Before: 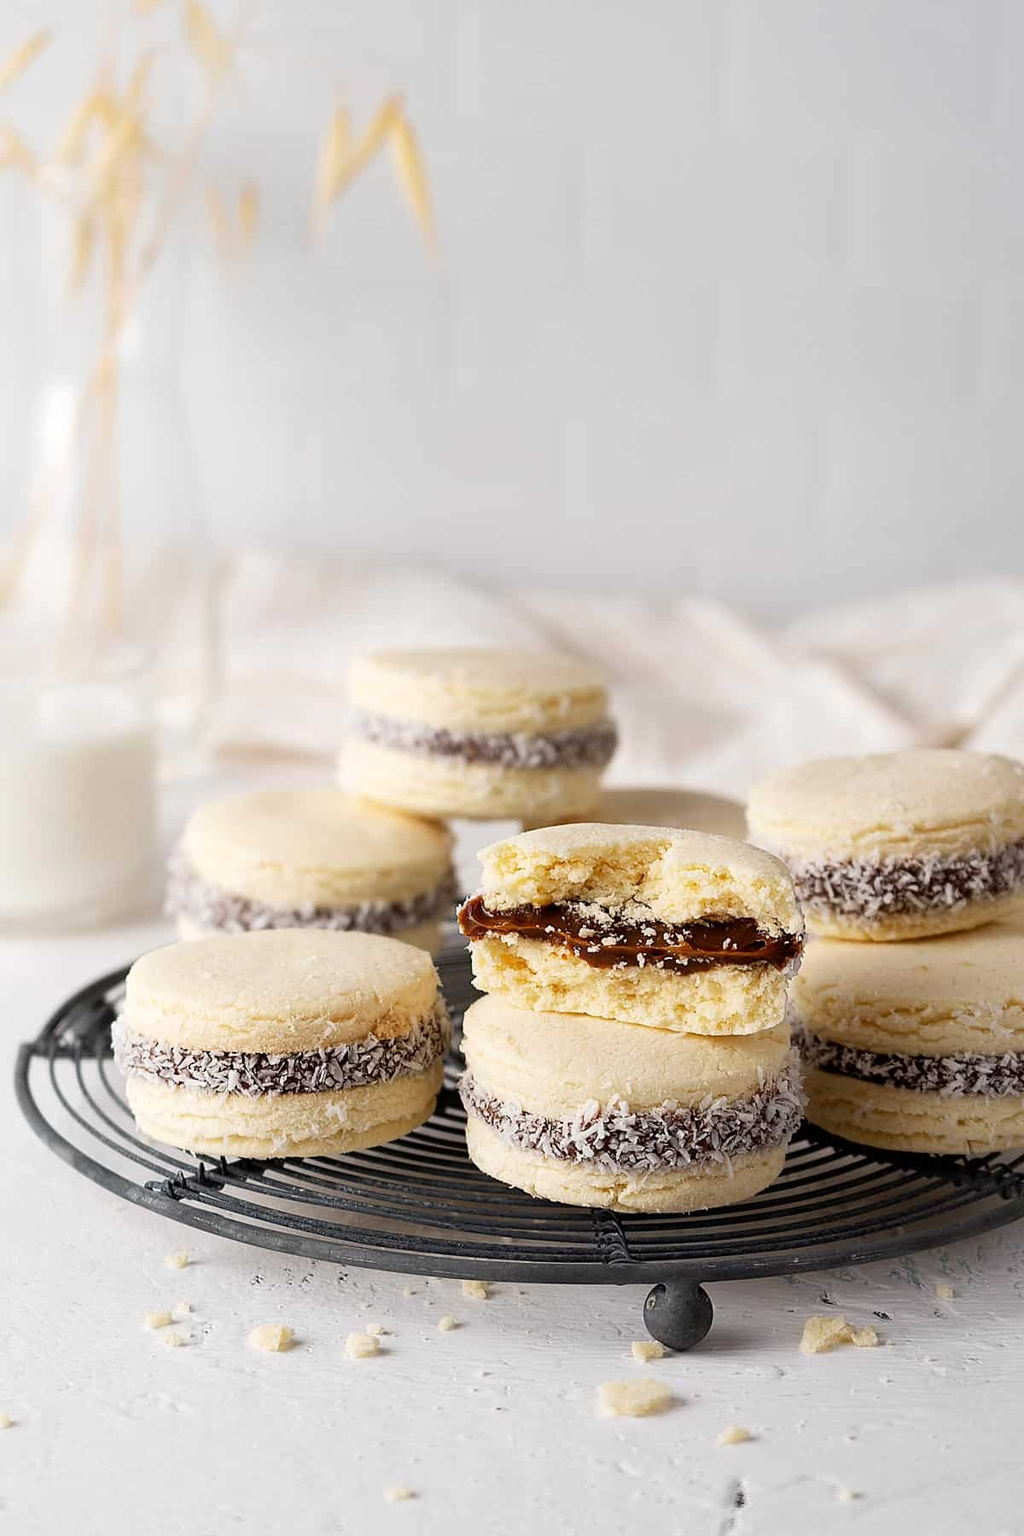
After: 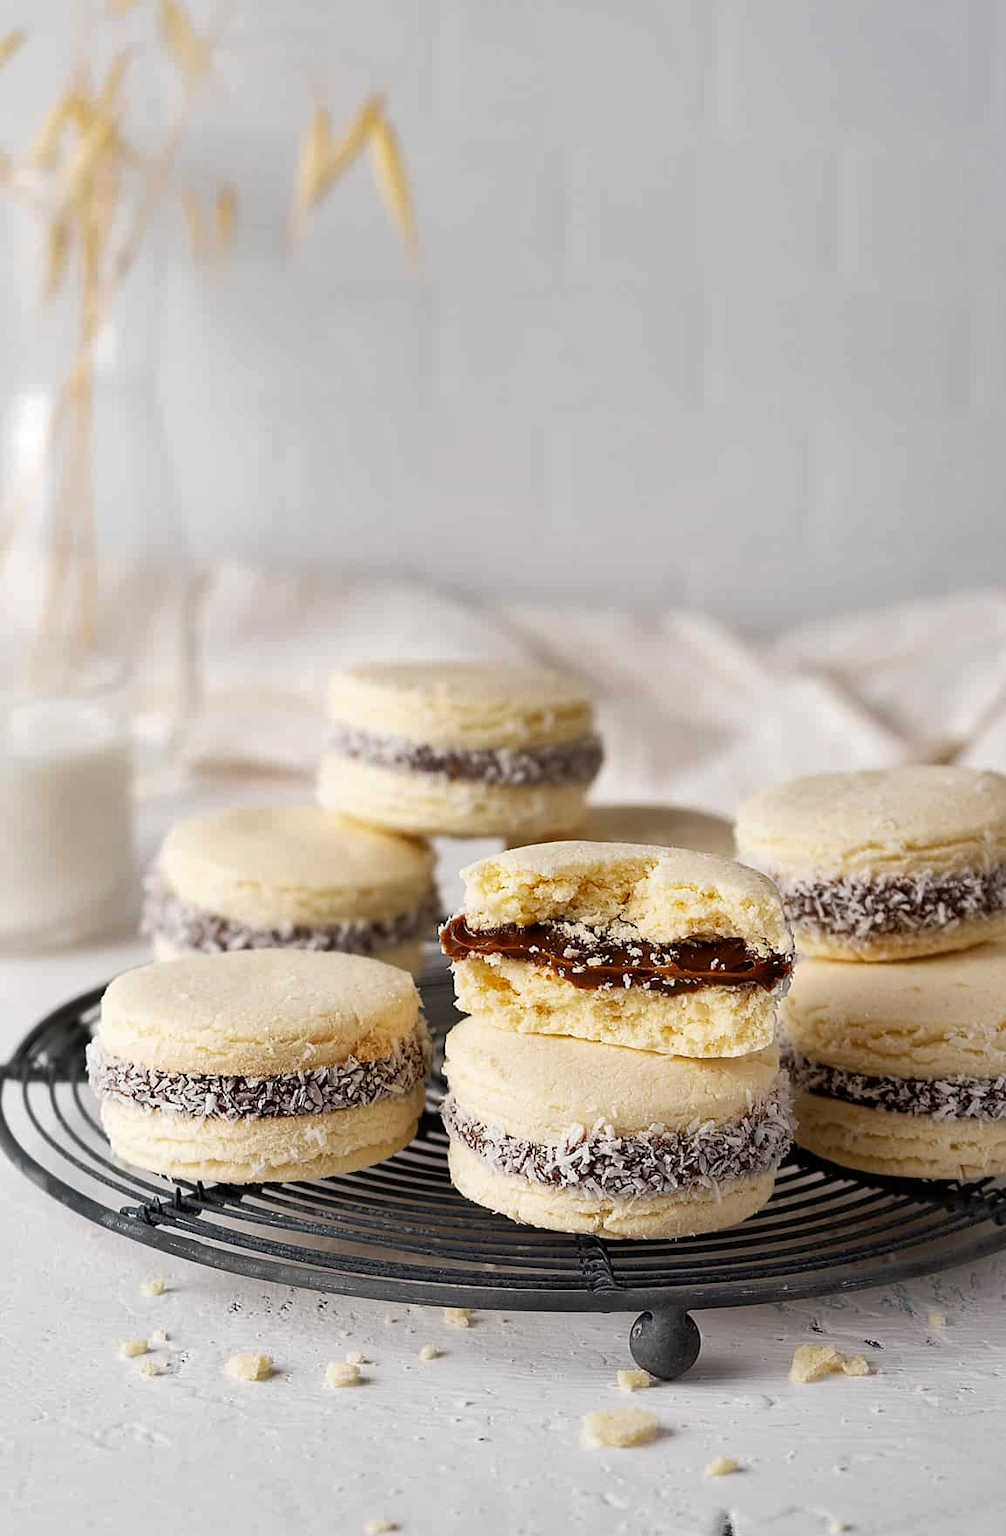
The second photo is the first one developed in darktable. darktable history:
crop and rotate: left 2.692%, right 1.03%, bottom 2.058%
shadows and highlights: low approximation 0.01, soften with gaussian
